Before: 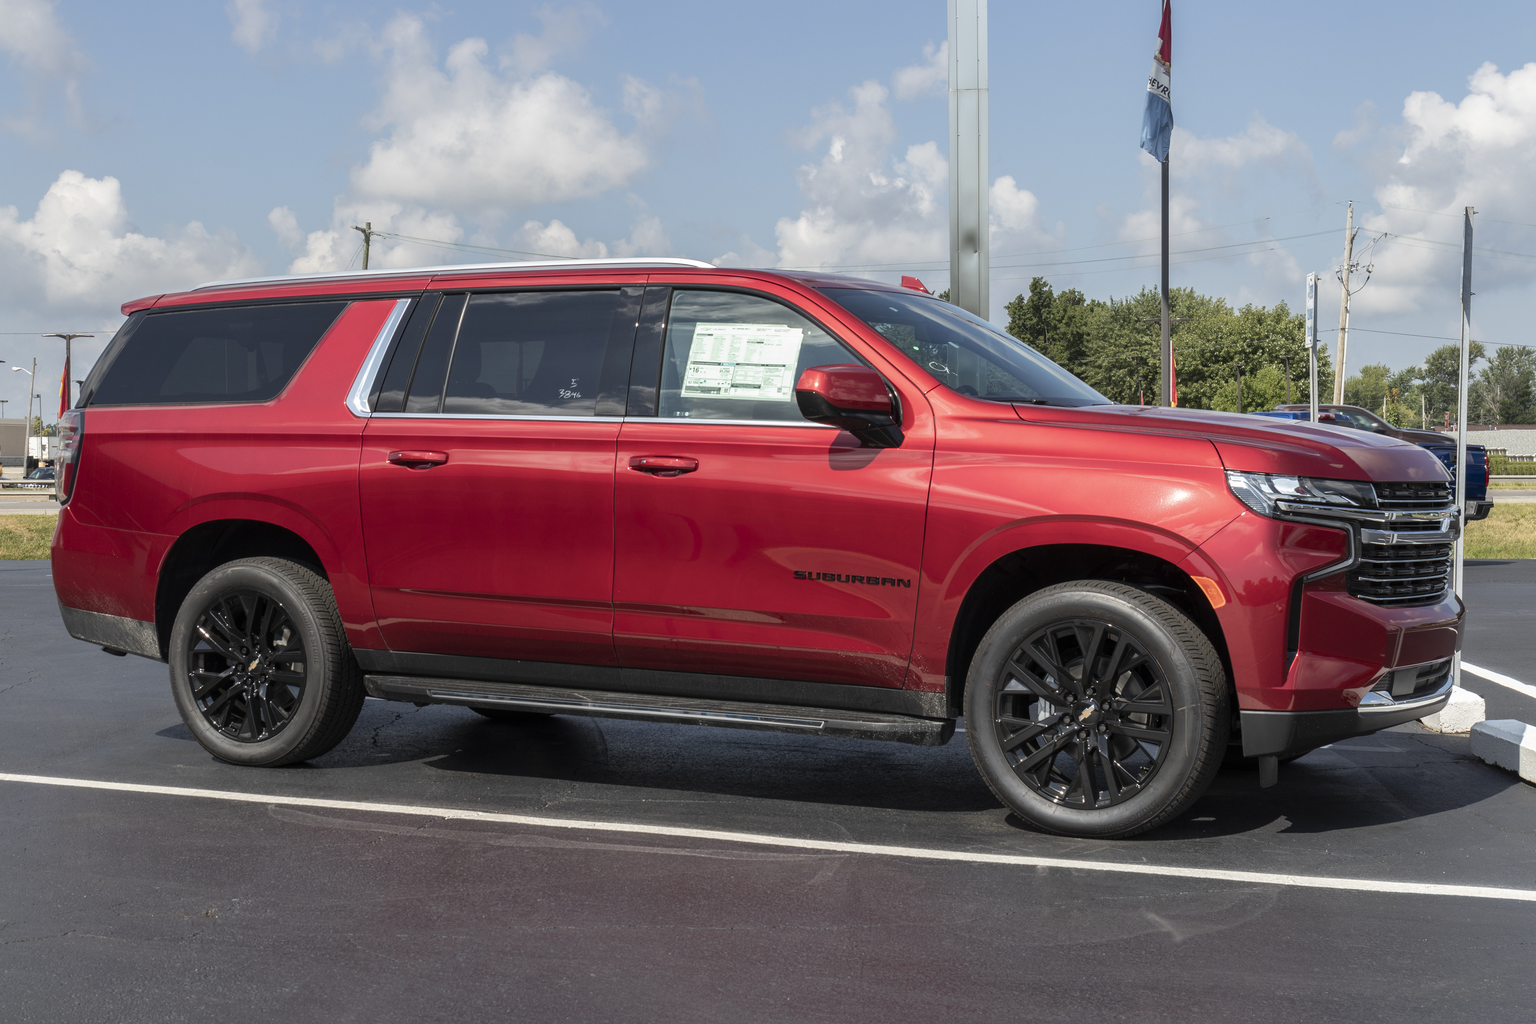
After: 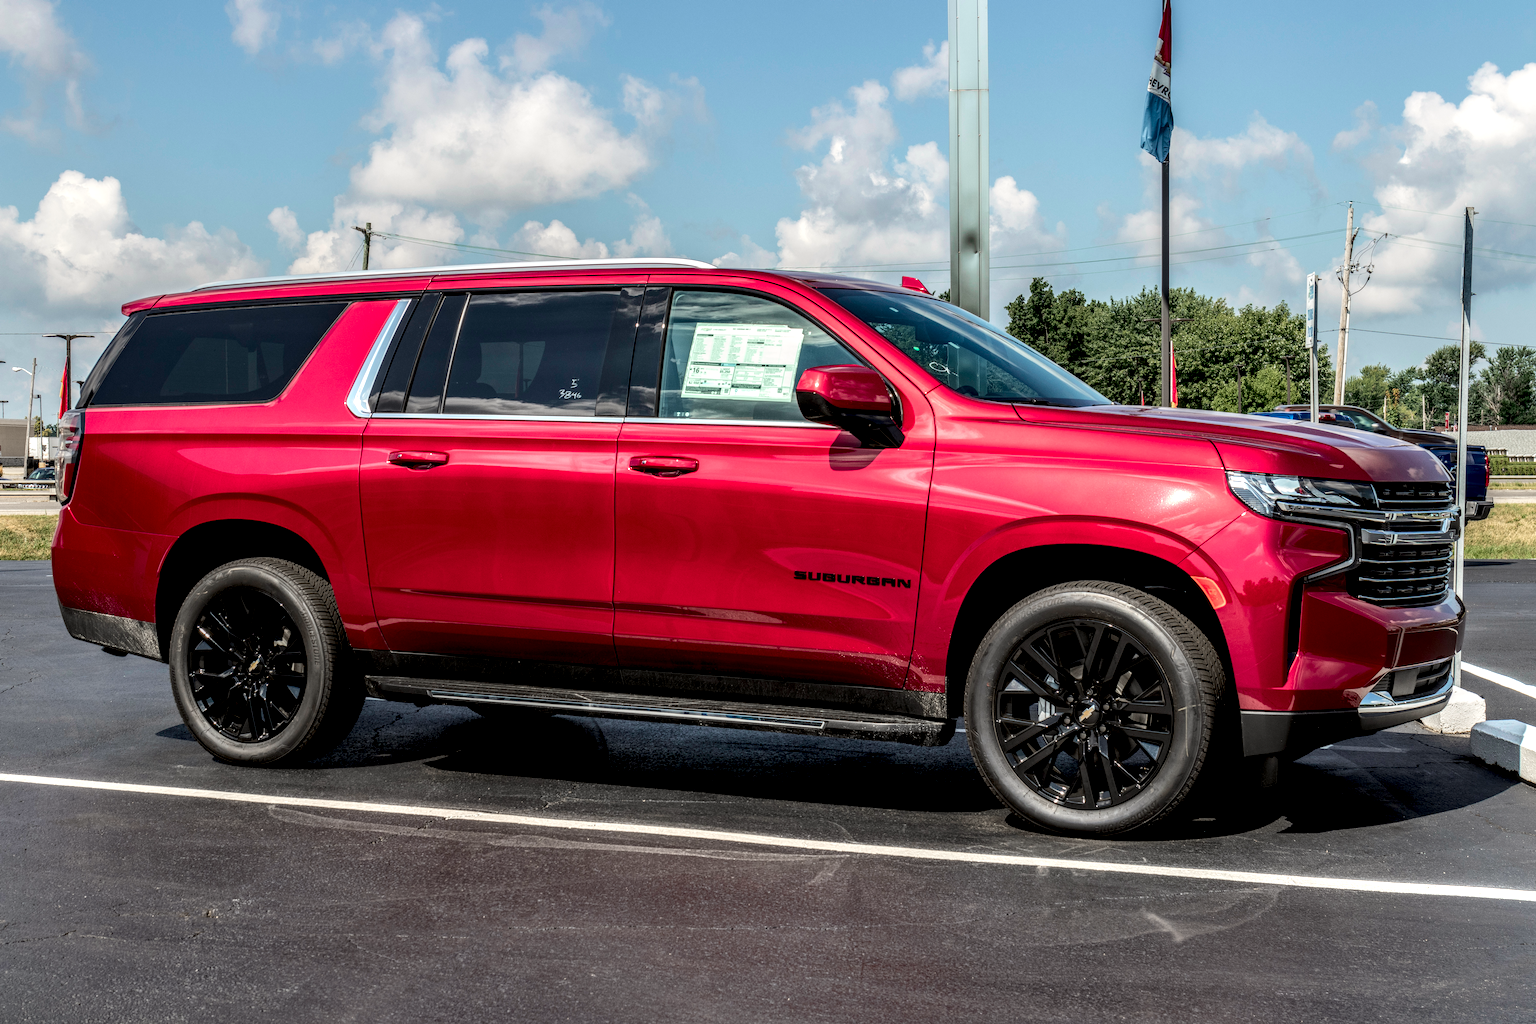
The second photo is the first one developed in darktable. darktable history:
color zones: curves: ch0 [(0, 0.5) (0.143, 0.5) (0.286, 0.456) (0.429, 0.5) (0.571, 0.5) (0.714, 0.5) (0.857, 0.5) (1, 0.5)]; ch1 [(0, 0.5) (0.143, 0.5) (0.286, 0.422) (0.429, 0.5) (0.571, 0.5) (0.714, 0.5) (0.857, 0.5) (1, 0.5)]
local contrast: highlights 2%, shadows 7%, detail 182%
tone curve: curves: ch0 [(0, 0) (0.068, 0.031) (0.175, 0.132) (0.337, 0.304) (0.498, 0.511) (0.748, 0.762) (0.993, 0.954)]; ch1 [(0, 0) (0.294, 0.184) (0.359, 0.34) (0.362, 0.35) (0.43, 0.41) (0.476, 0.457) (0.499, 0.5) (0.529, 0.523) (0.677, 0.762) (1, 1)]; ch2 [(0, 0) (0.431, 0.419) (0.495, 0.502) (0.524, 0.534) (0.557, 0.56) (0.634, 0.654) (0.728, 0.722) (1, 1)], color space Lab, independent channels, preserve colors none
